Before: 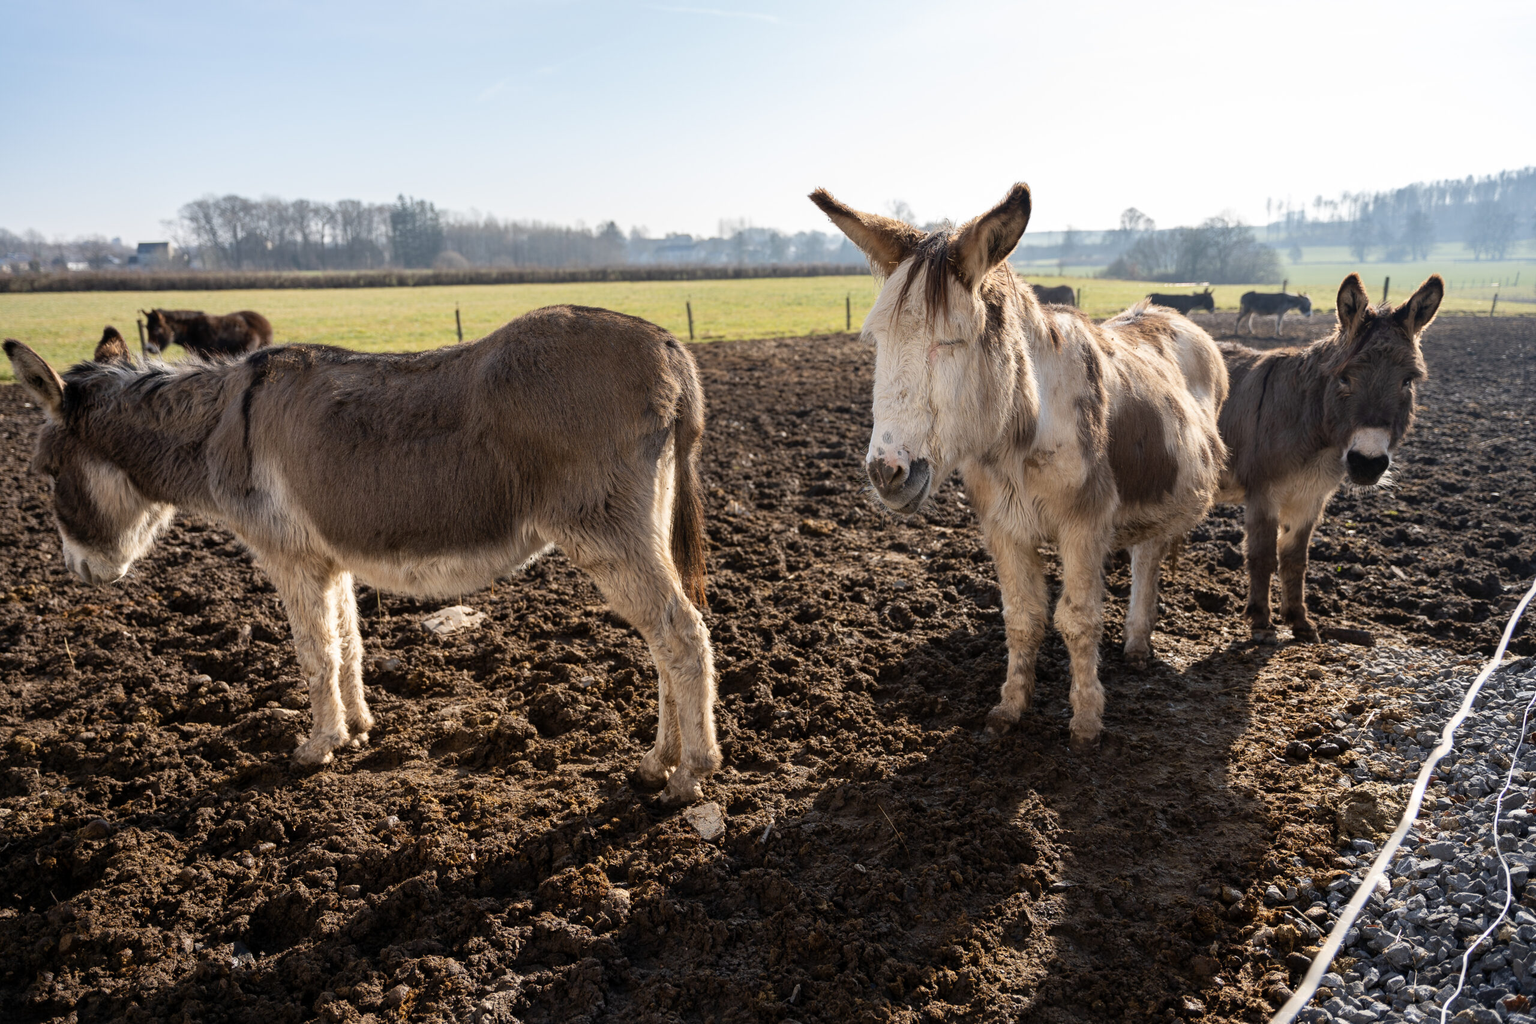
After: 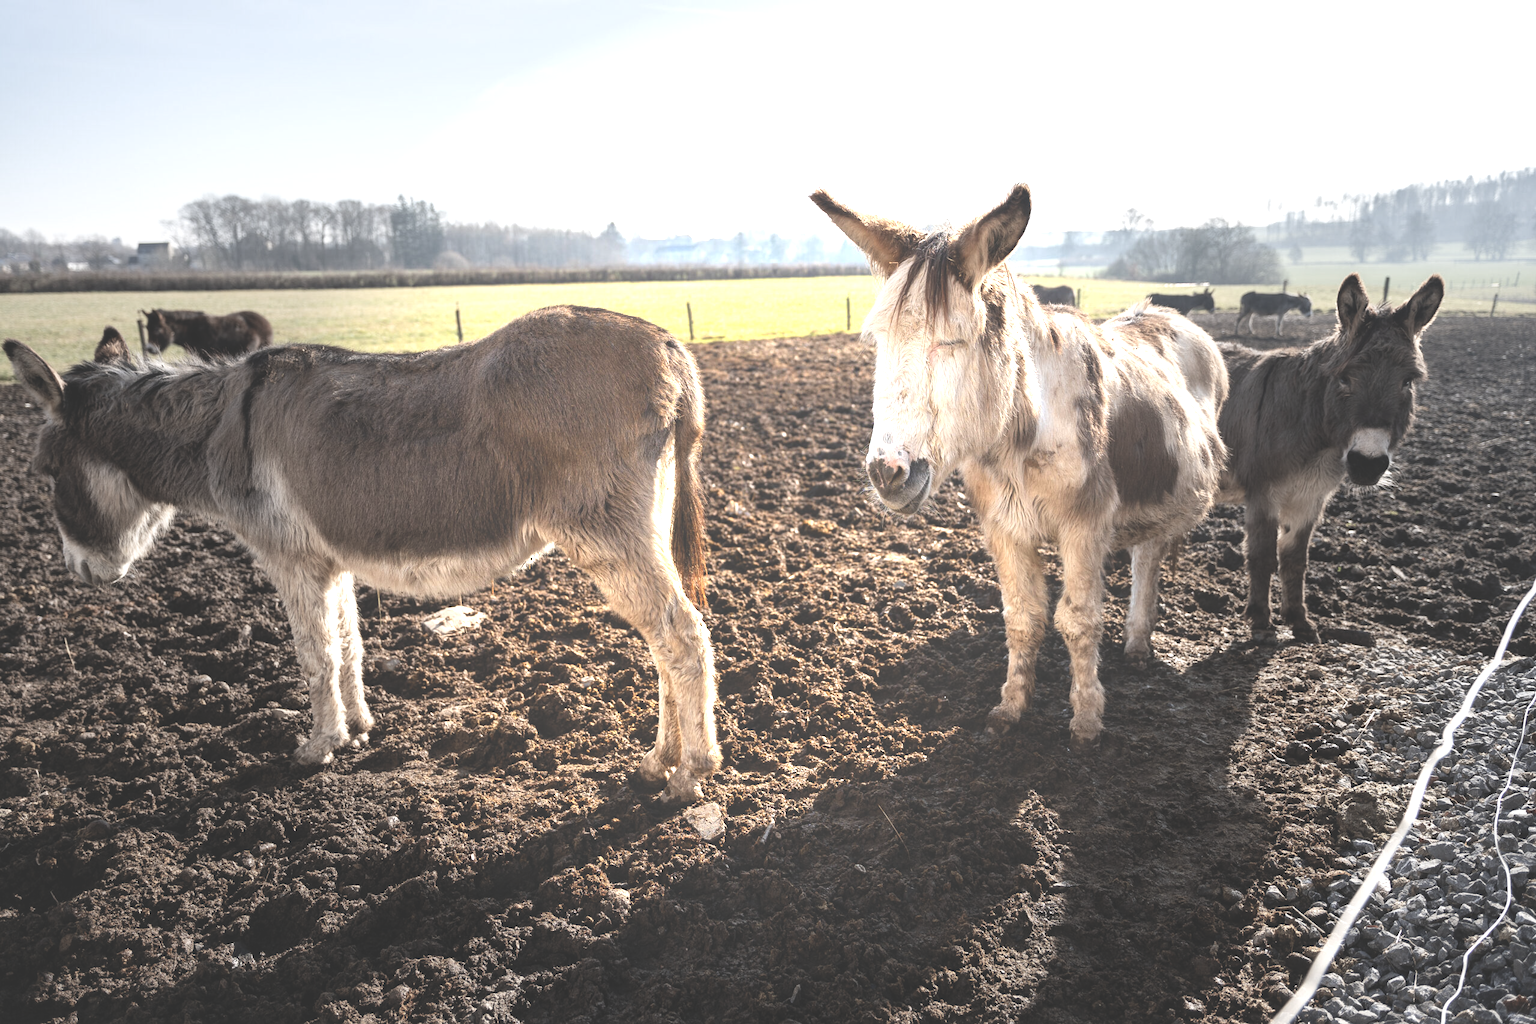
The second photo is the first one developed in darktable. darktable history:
exposure: black level correction -0.024, exposure 1.393 EV, compensate highlight preservation false
vignetting: fall-off start 31.43%, fall-off radius 35.18%
